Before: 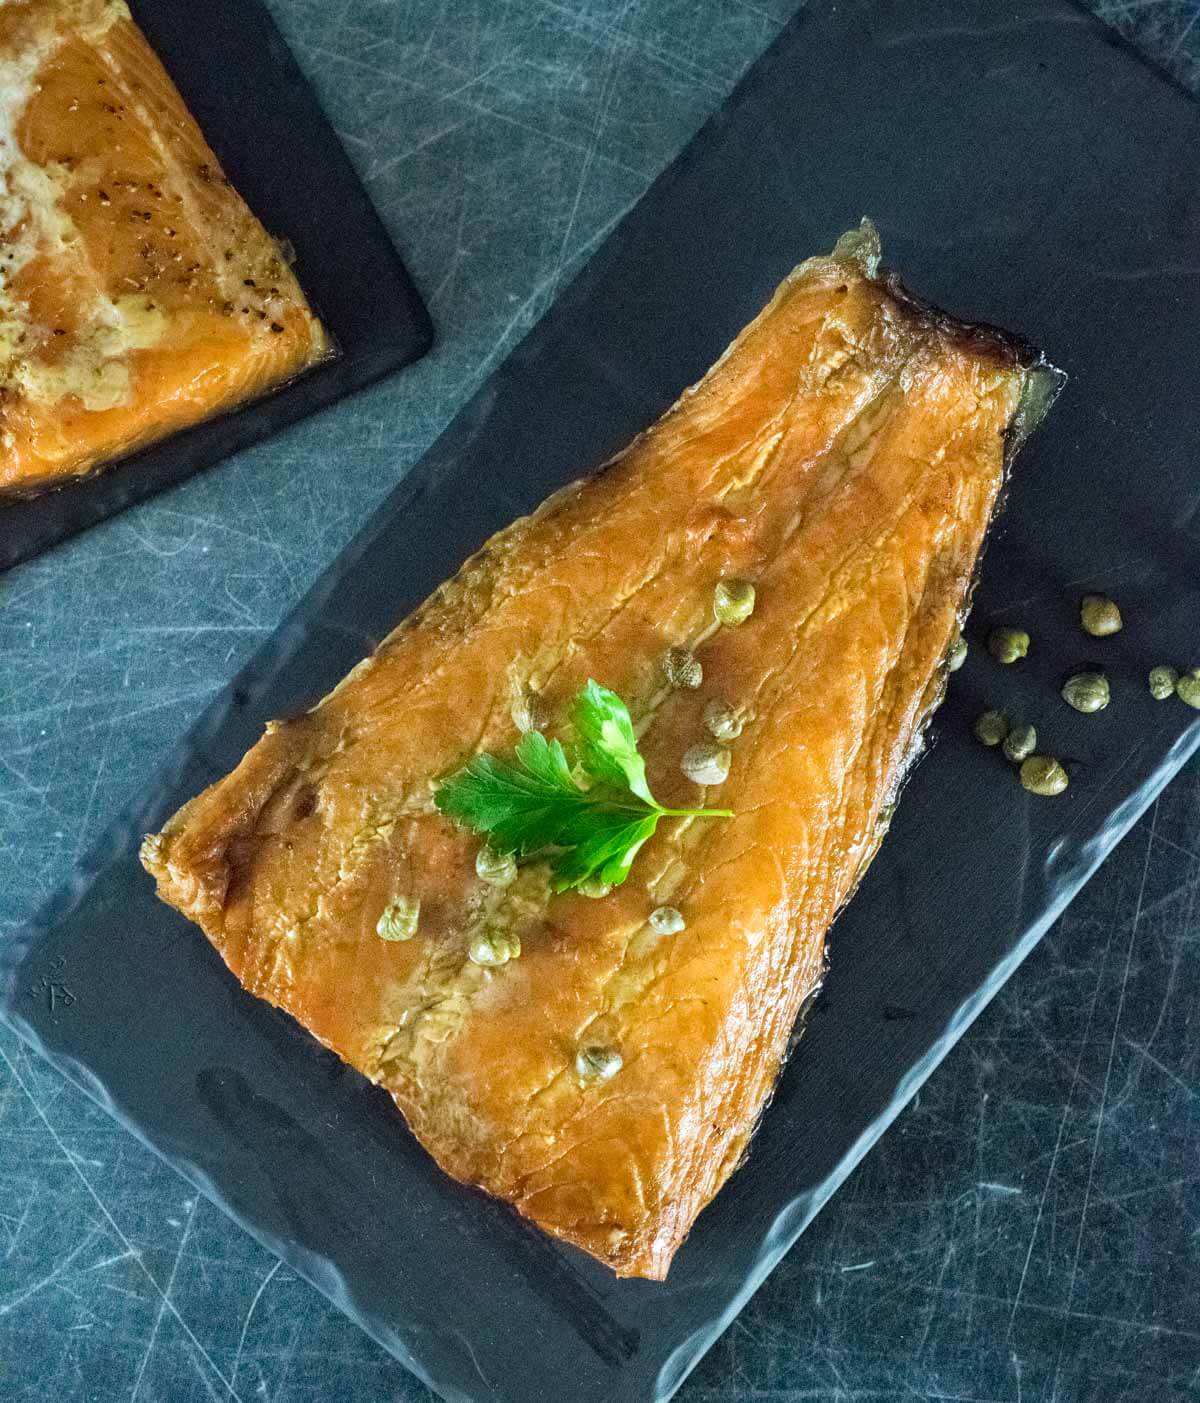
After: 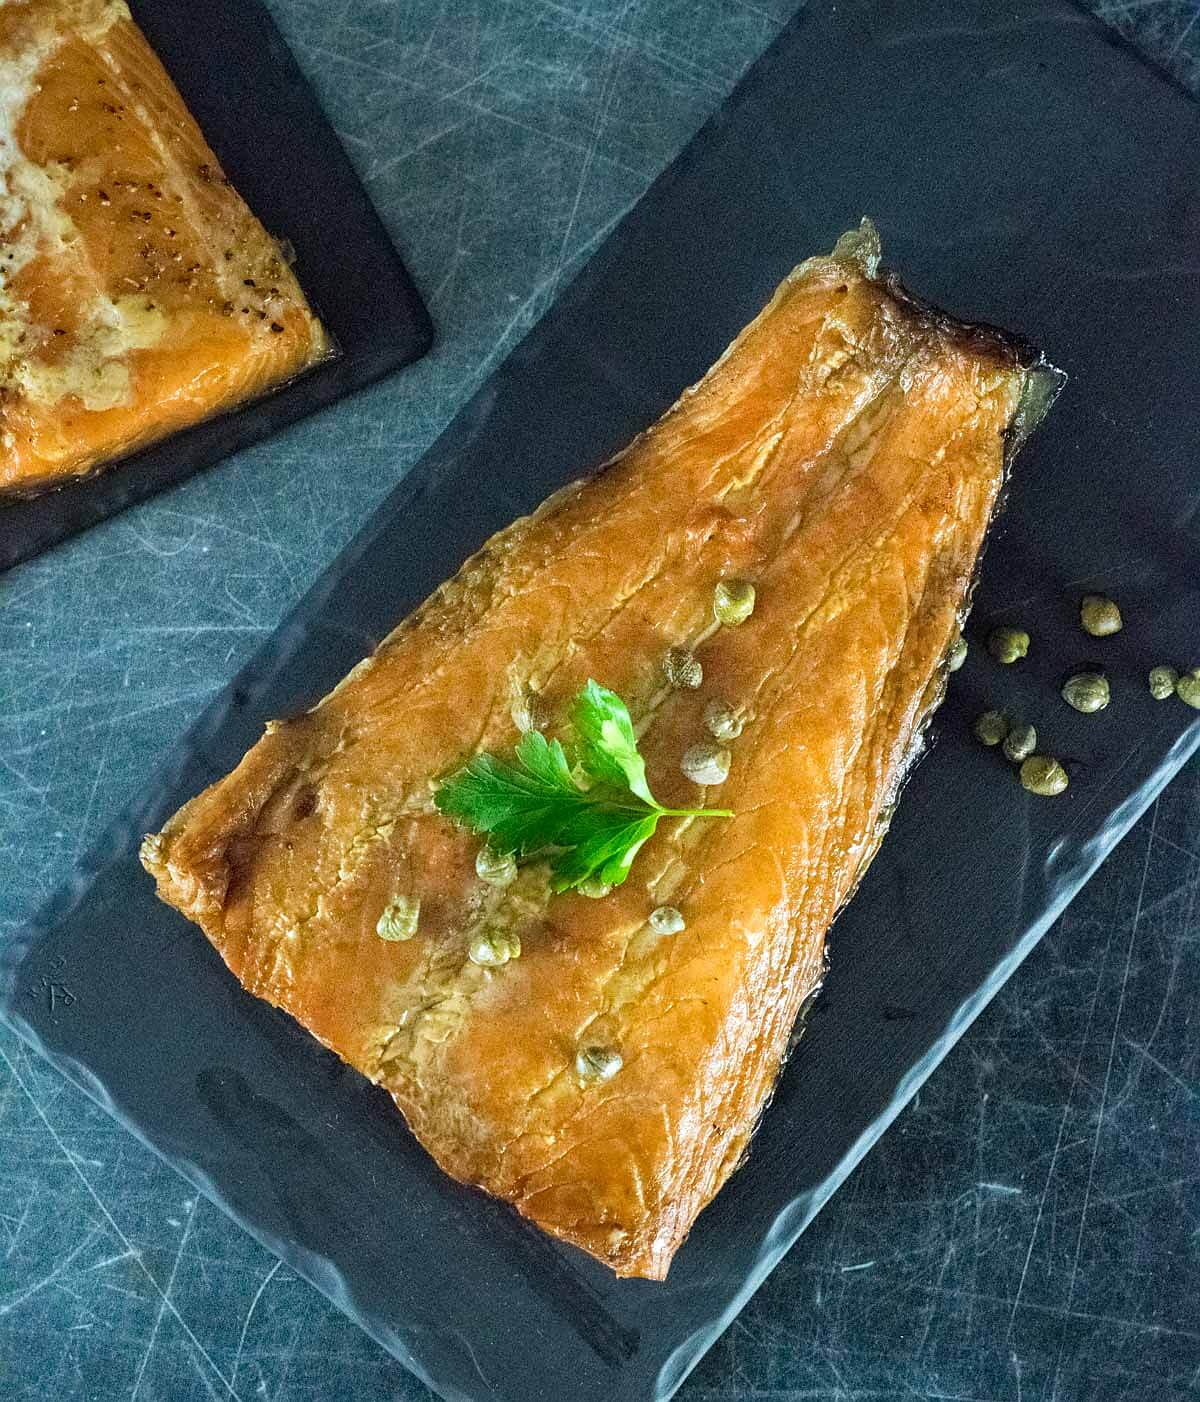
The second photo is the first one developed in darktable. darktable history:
crop: bottom 0.071%
sharpen: radius 1
